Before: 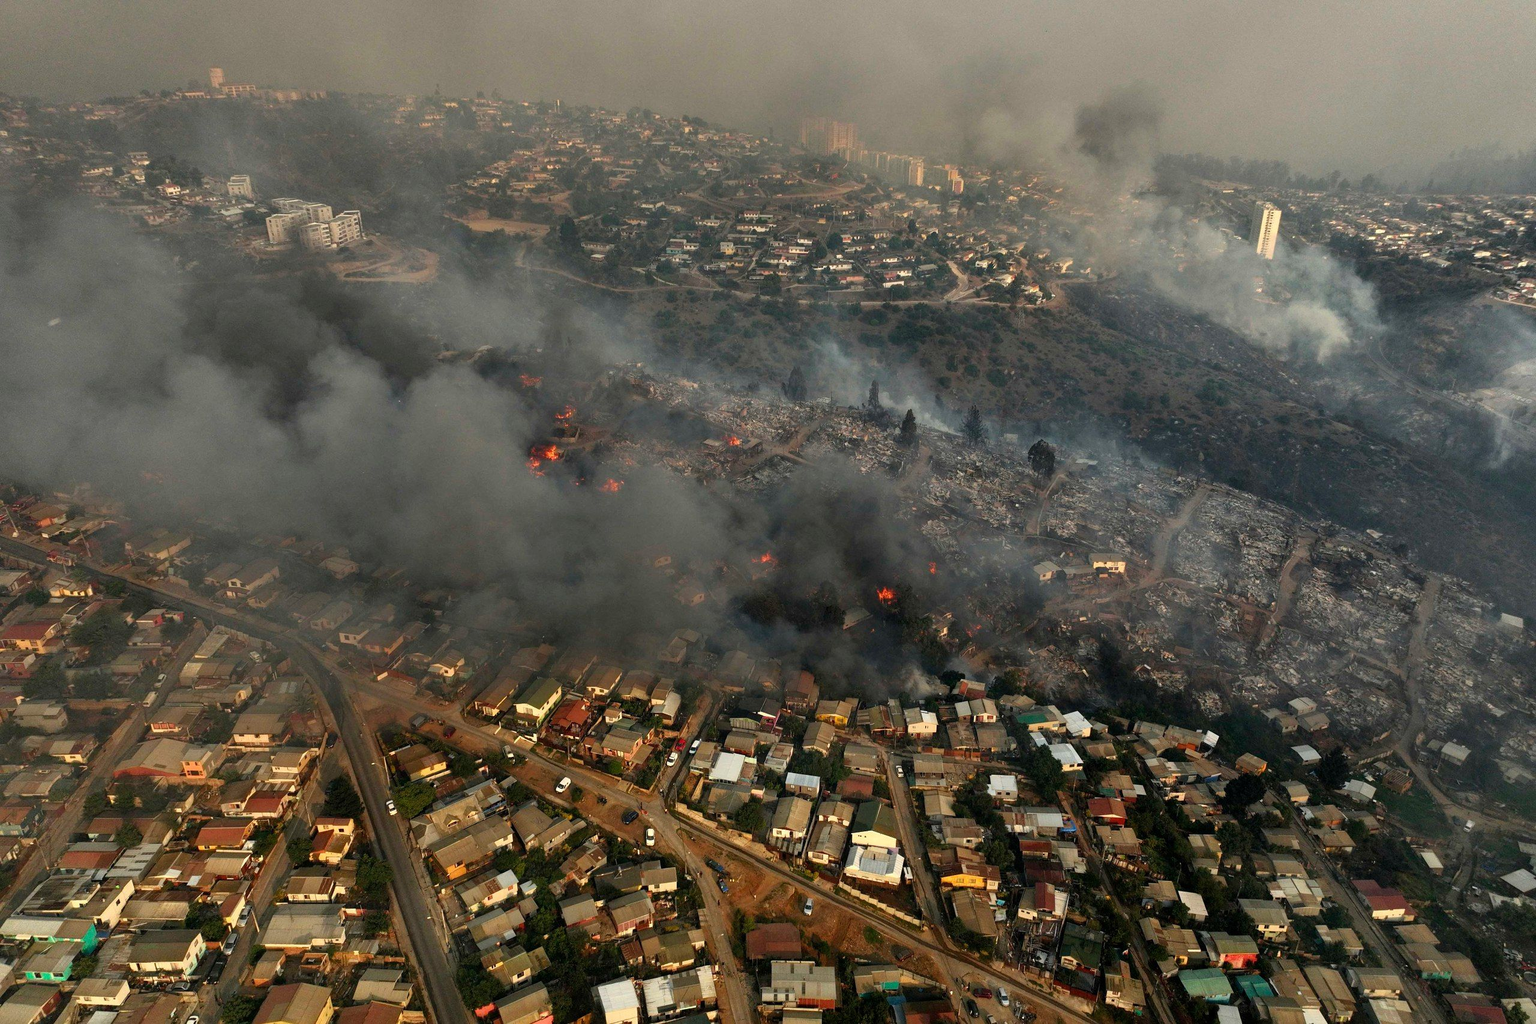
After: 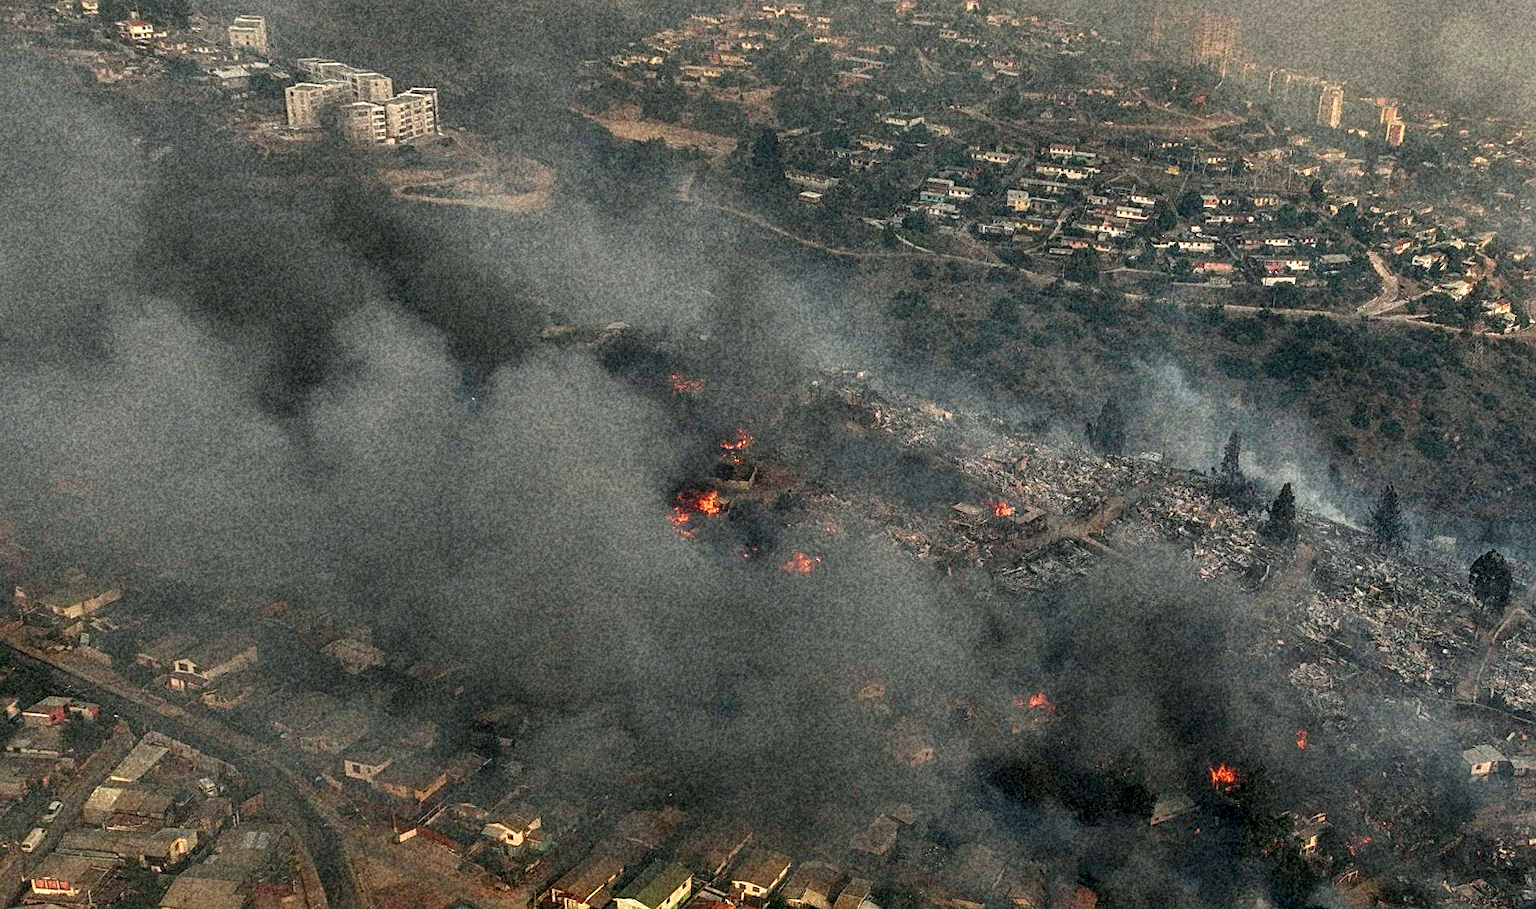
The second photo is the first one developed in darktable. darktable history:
sharpen: on, module defaults
crop and rotate: angle -4.99°, left 2.122%, top 6.945%, right 27.566%, bottom 30.519%
color balance: mode lift, gamma, gain (sRGB), lift [1, 1, 1.022, 1.026]
local contrast: detail 140%
grain: coarseness 46.9 ISO, strength 50.21%, mid-tones bias 0%
